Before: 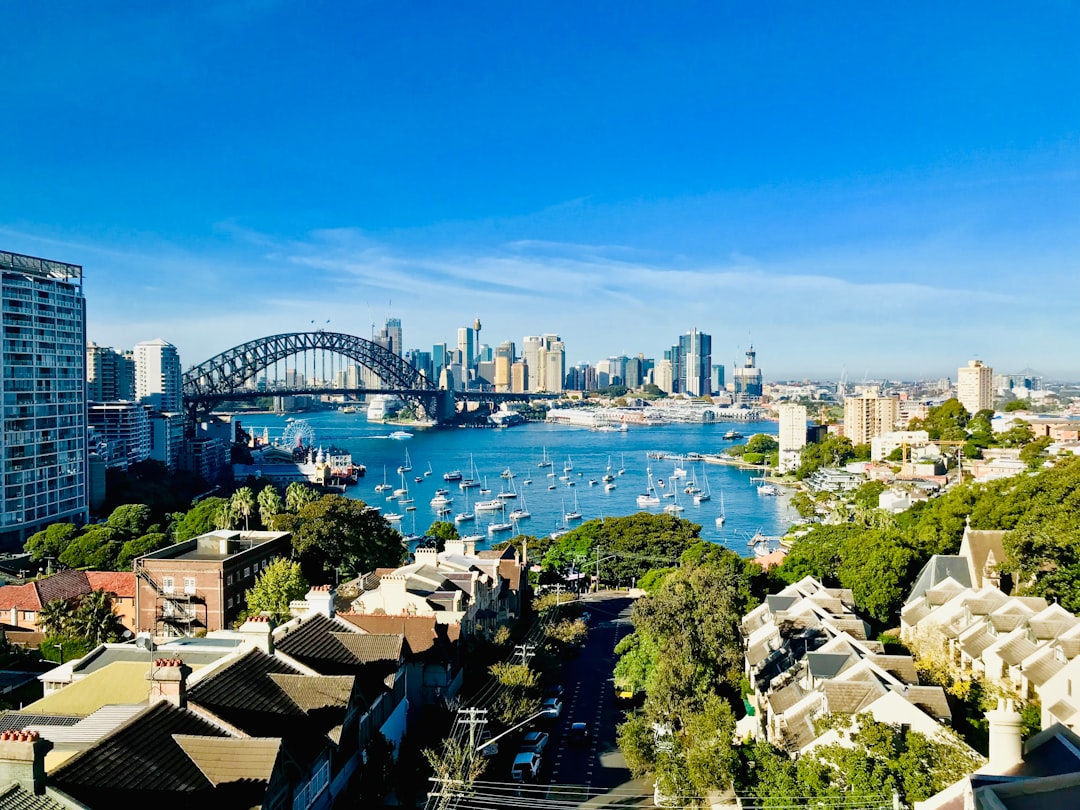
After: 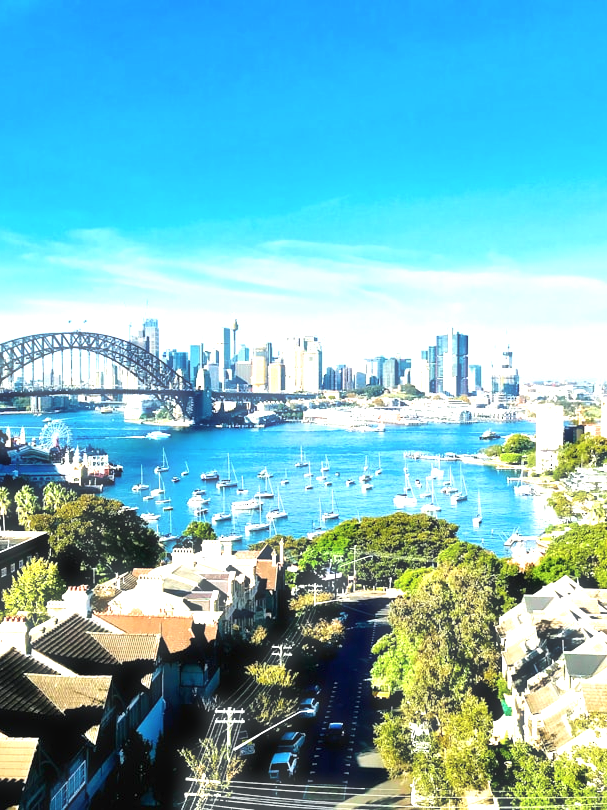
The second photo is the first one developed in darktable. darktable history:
crop and rotate: left 22.516%, right 21.234%
exposure: exposure 1.2 EV, compensate highlight preservation false
haze removal: strength -0.09, distance 0.358, compatibility mode true, adaptive false
